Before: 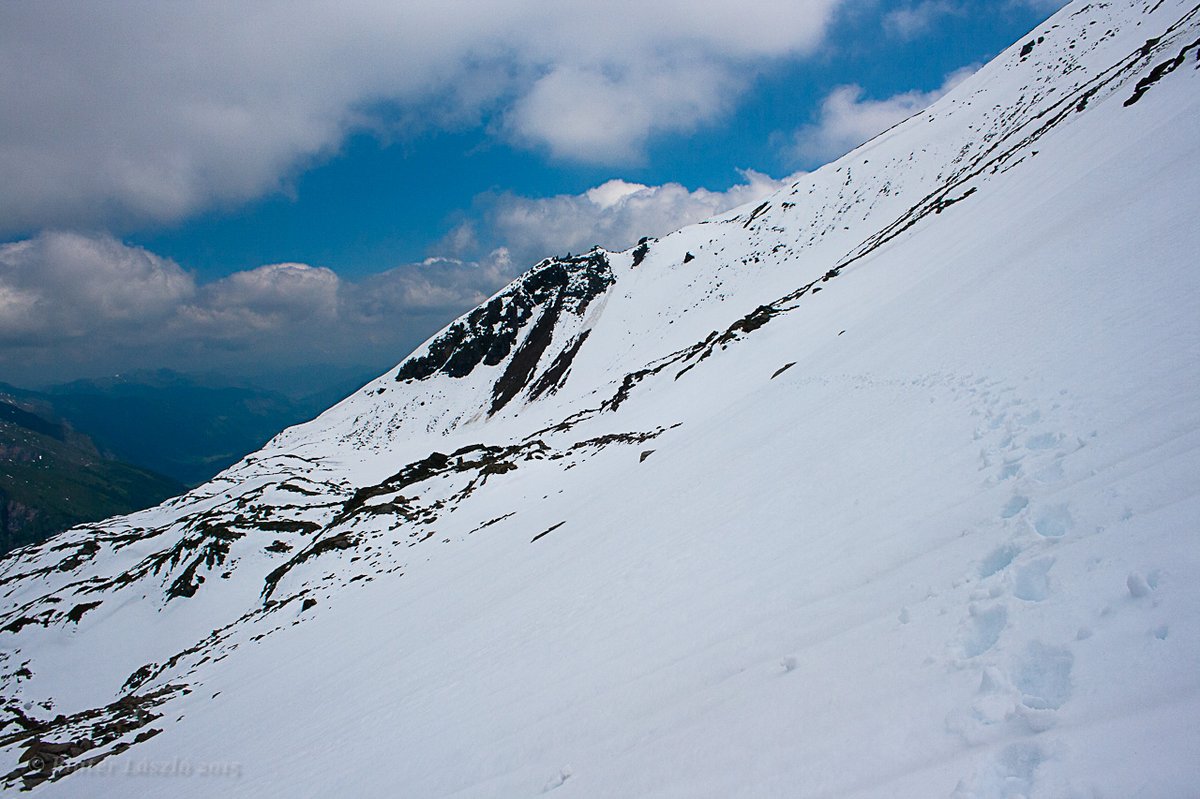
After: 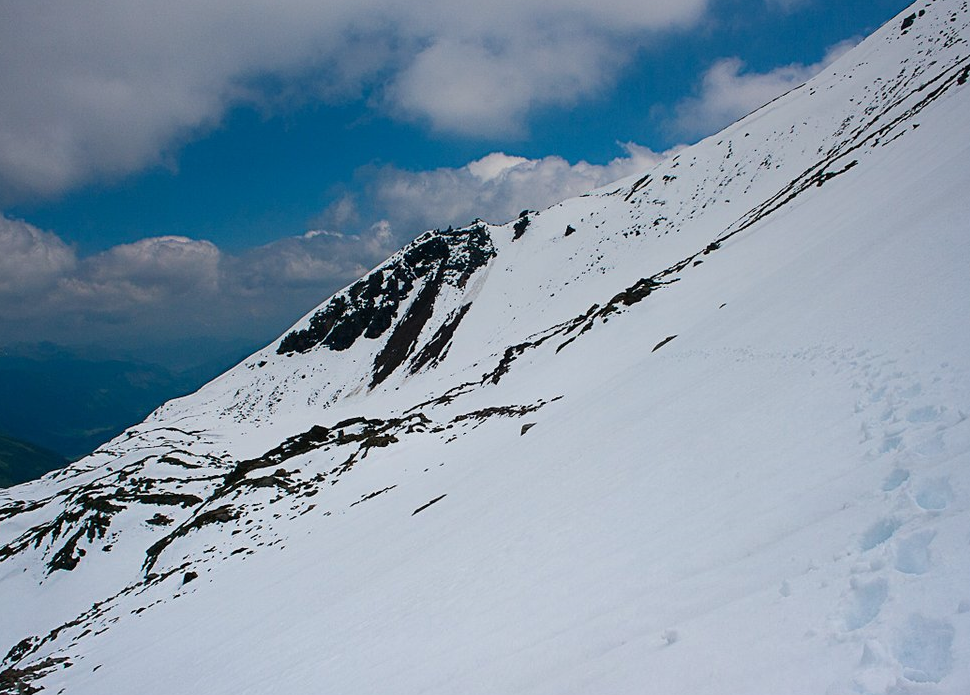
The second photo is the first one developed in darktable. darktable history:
crop: left 9.929%, top 3.475%, right 9.188%, bottom 9.529%
graduated density: on, module defaults
